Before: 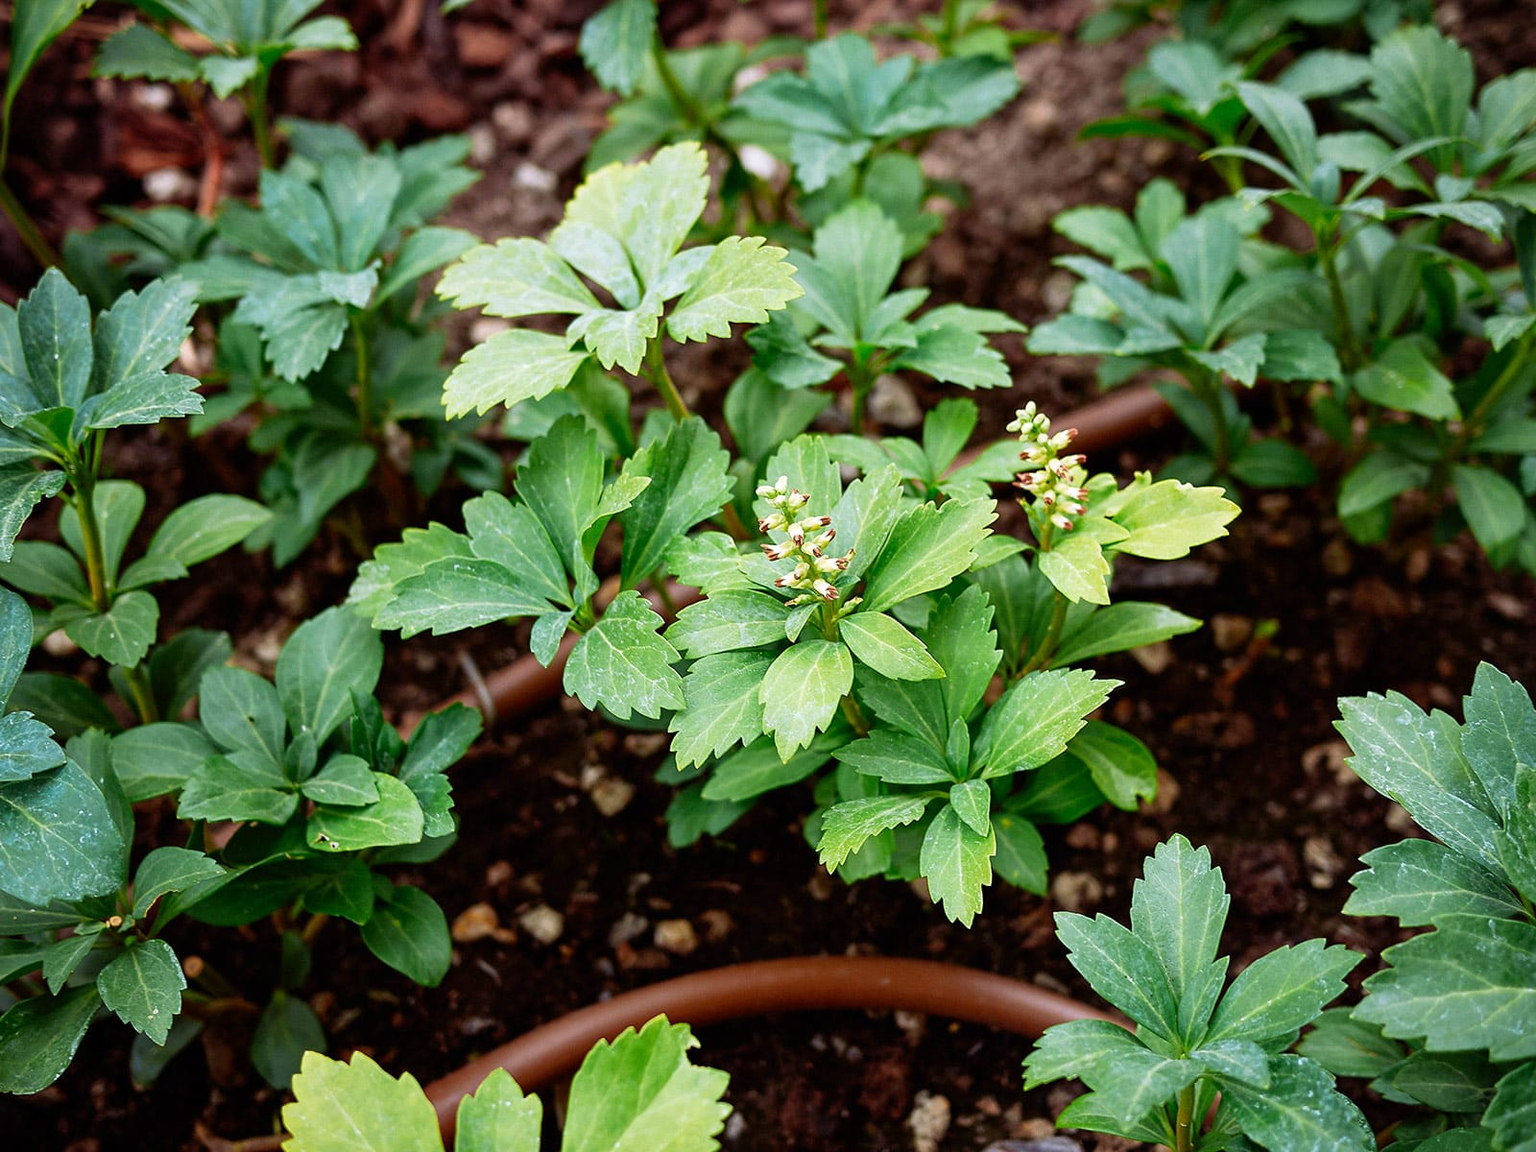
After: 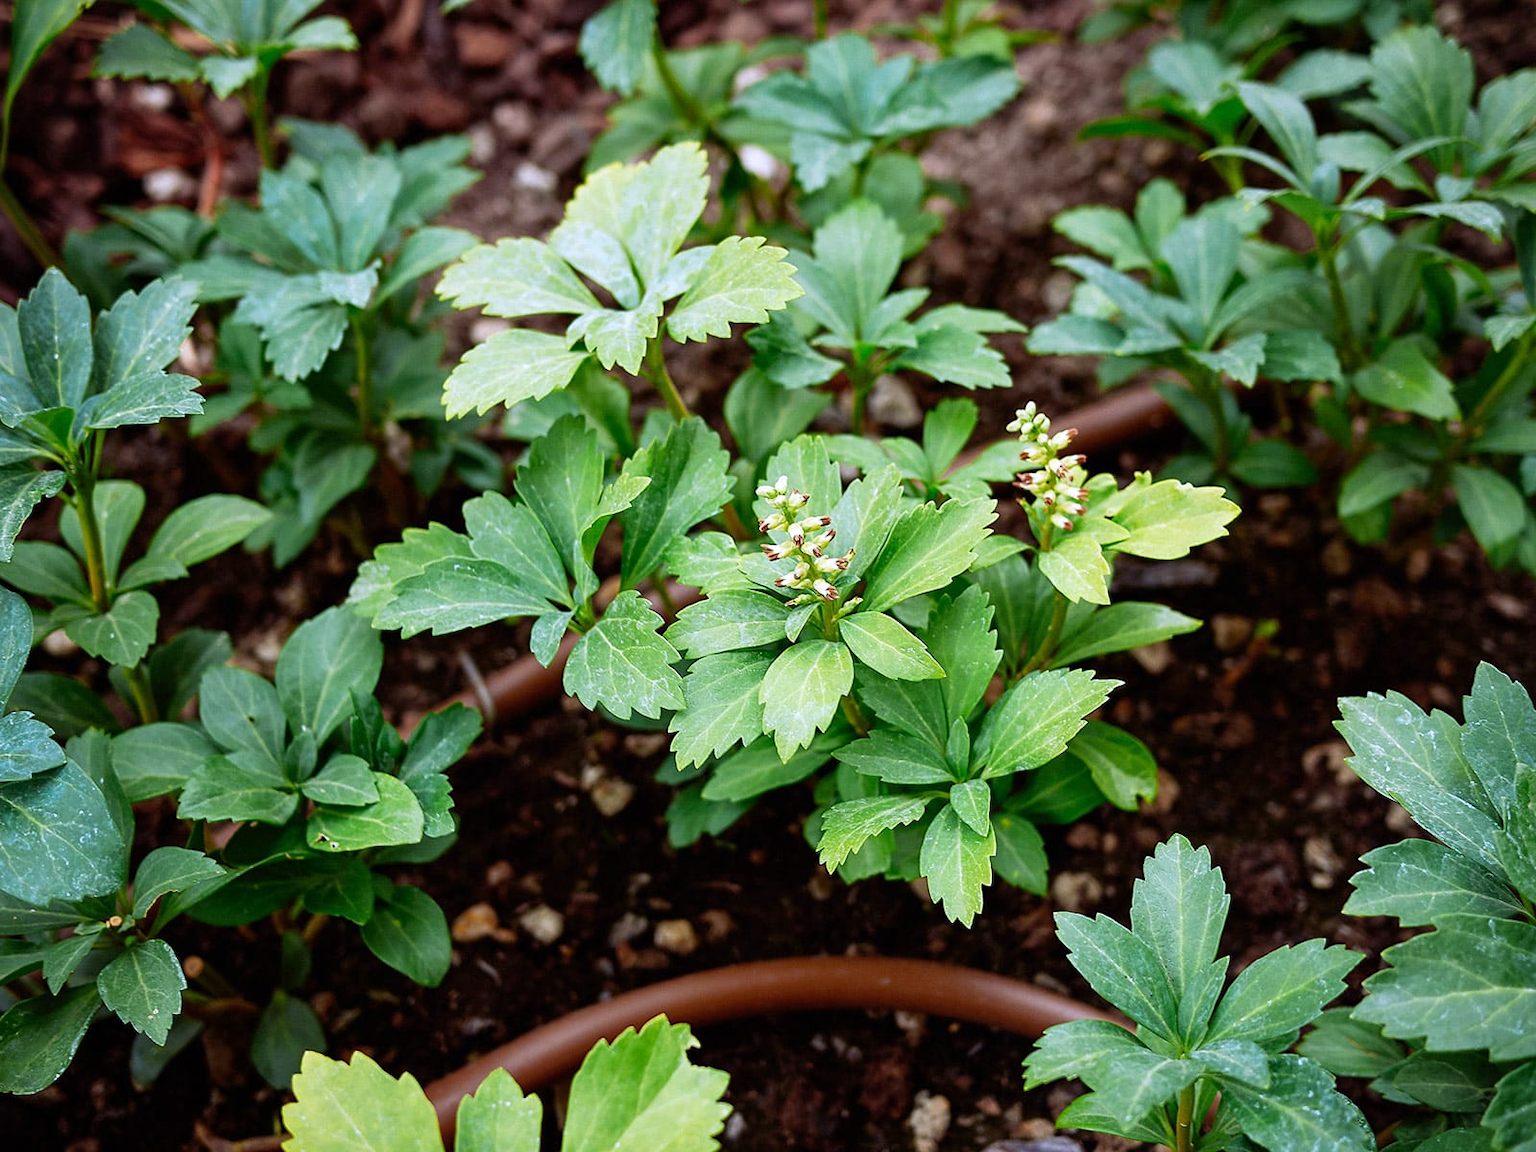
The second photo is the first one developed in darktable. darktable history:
color zones: curves: ch0 [(0.068, 0.464) (0.25, 0.5) (0.48, 0.508) (0.75, 0.536) (0.886, 0.476) (0.967, 0.456)]; ch1 [(0.066, 0.456) (0.25, 0.5) (0.616, 0.508) (0.746, 0.56) (0.934, 0.444)]
white balance: red 0.984, blue 1.059
